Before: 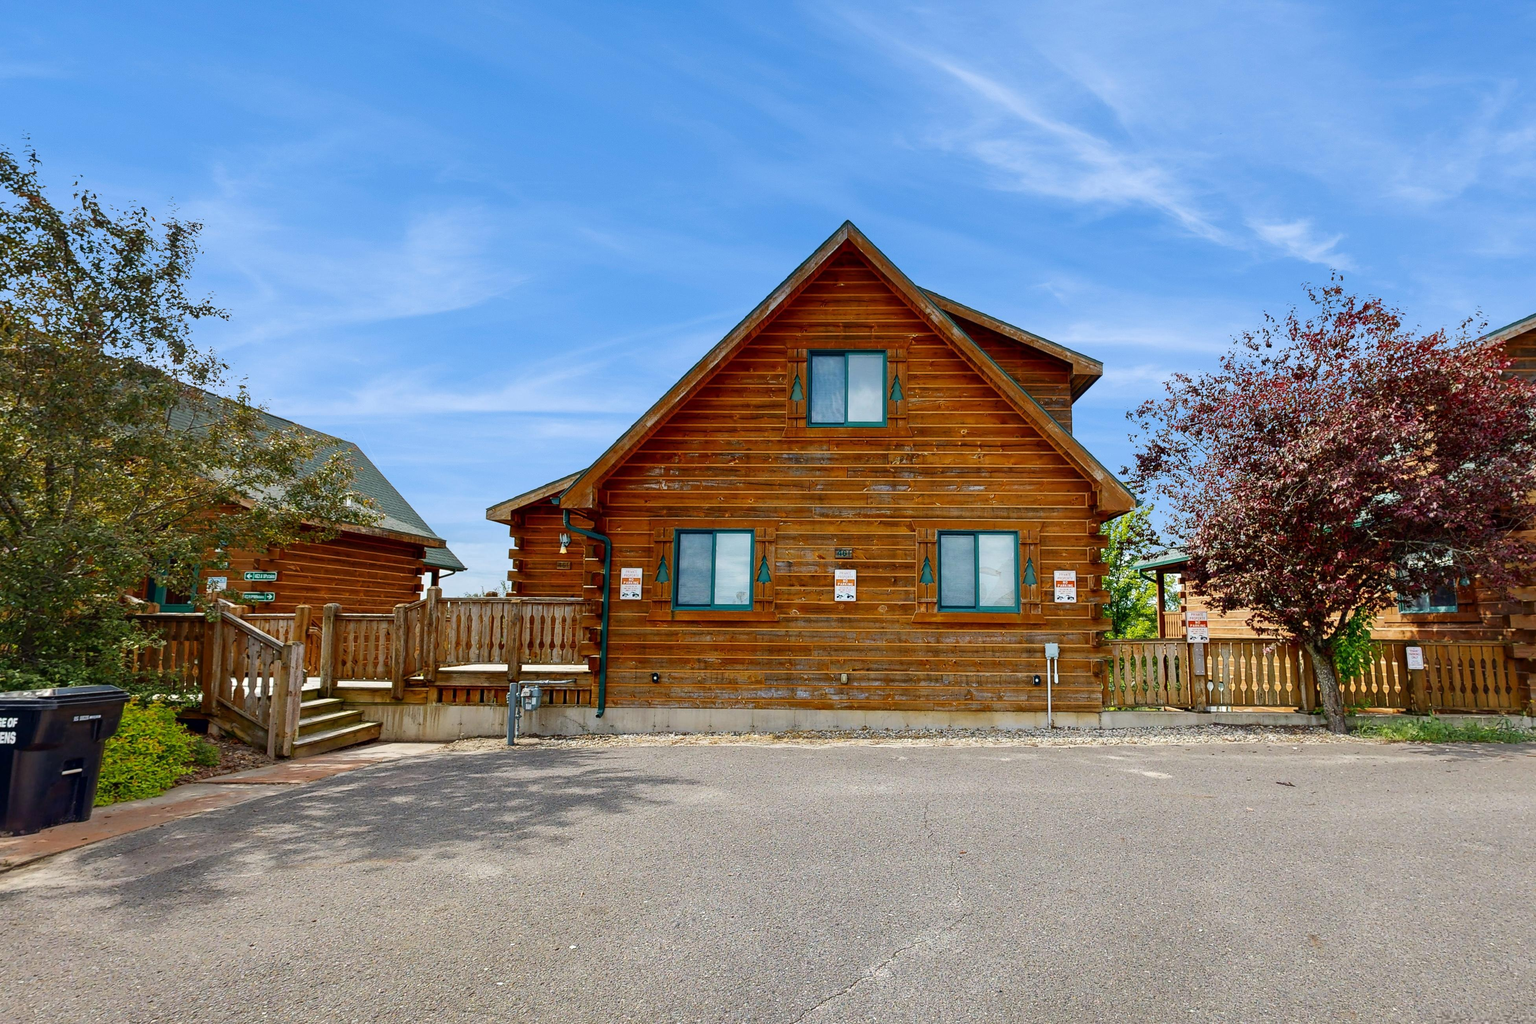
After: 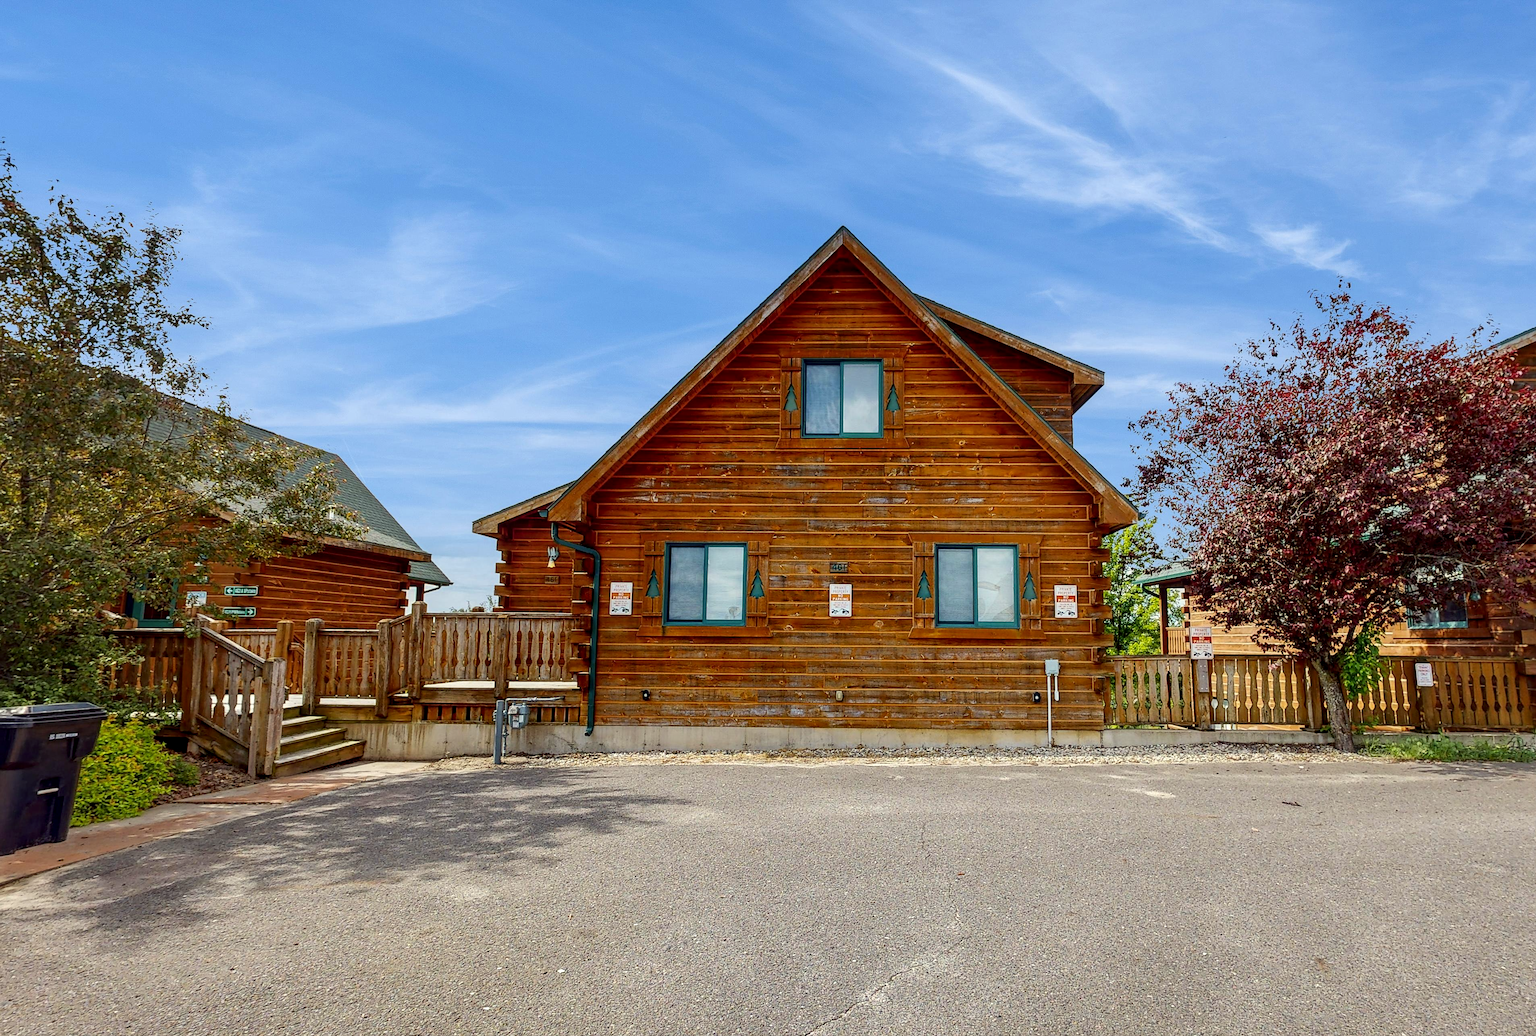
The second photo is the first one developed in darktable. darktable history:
crop and rotate: left 1.689%, right 0.719%, bottom 1.2%
sharpen: amount 0.202
color correction: highlights a* -0.995, highlights b* 4.55, shadows a* 3.56
local contrast: on, module defaults
